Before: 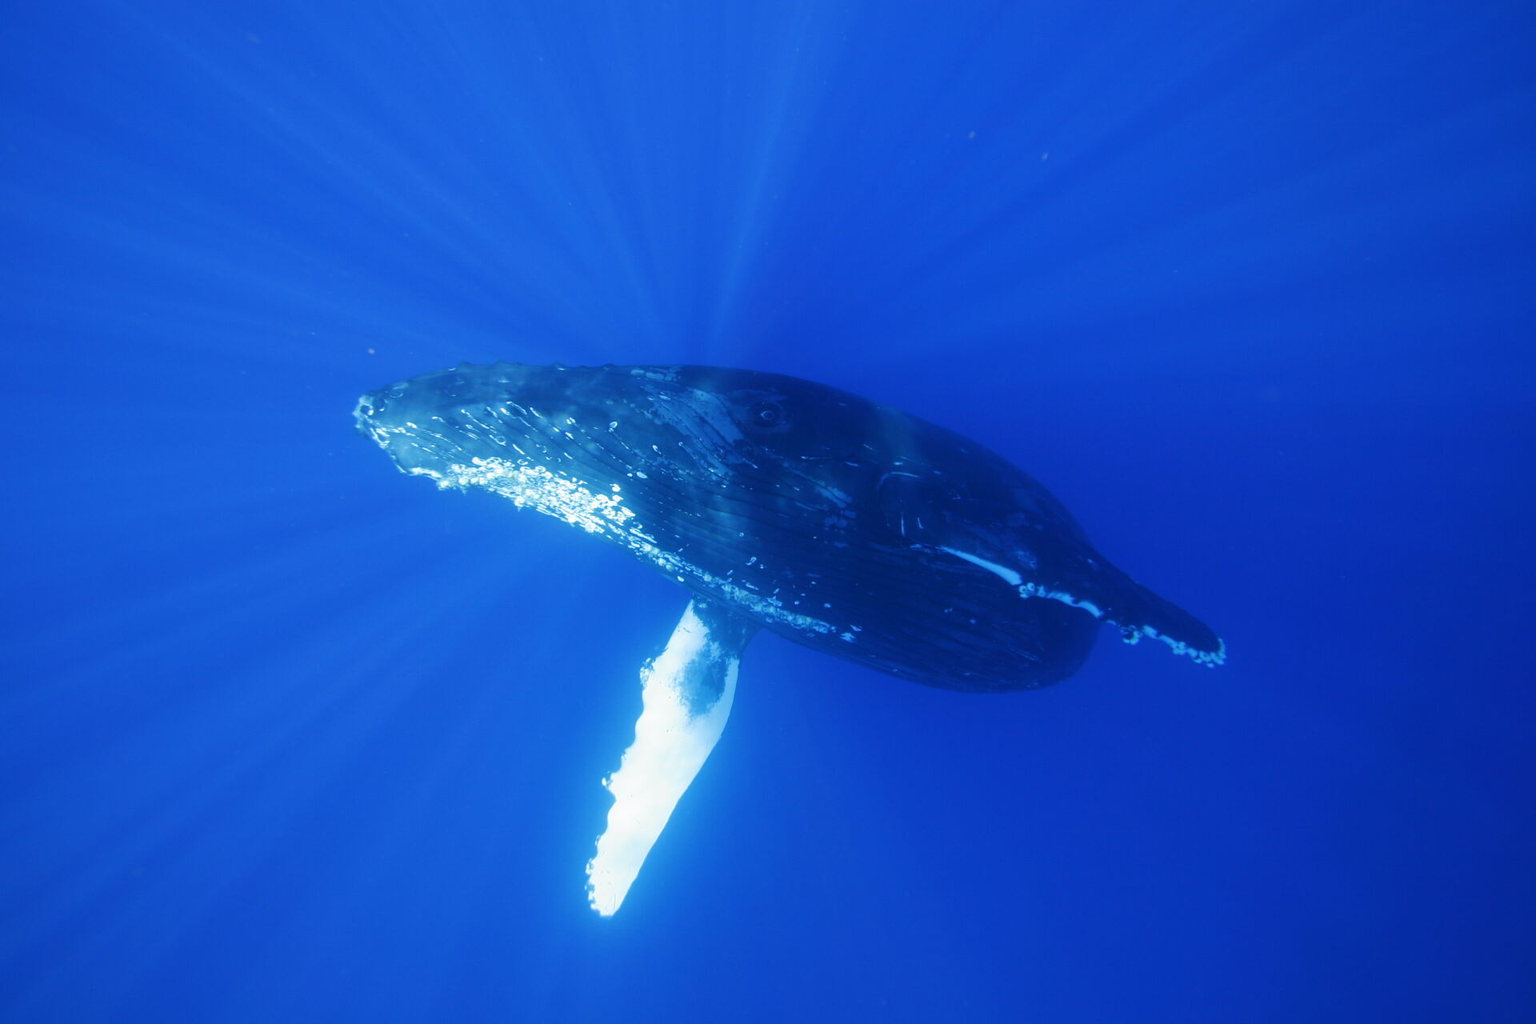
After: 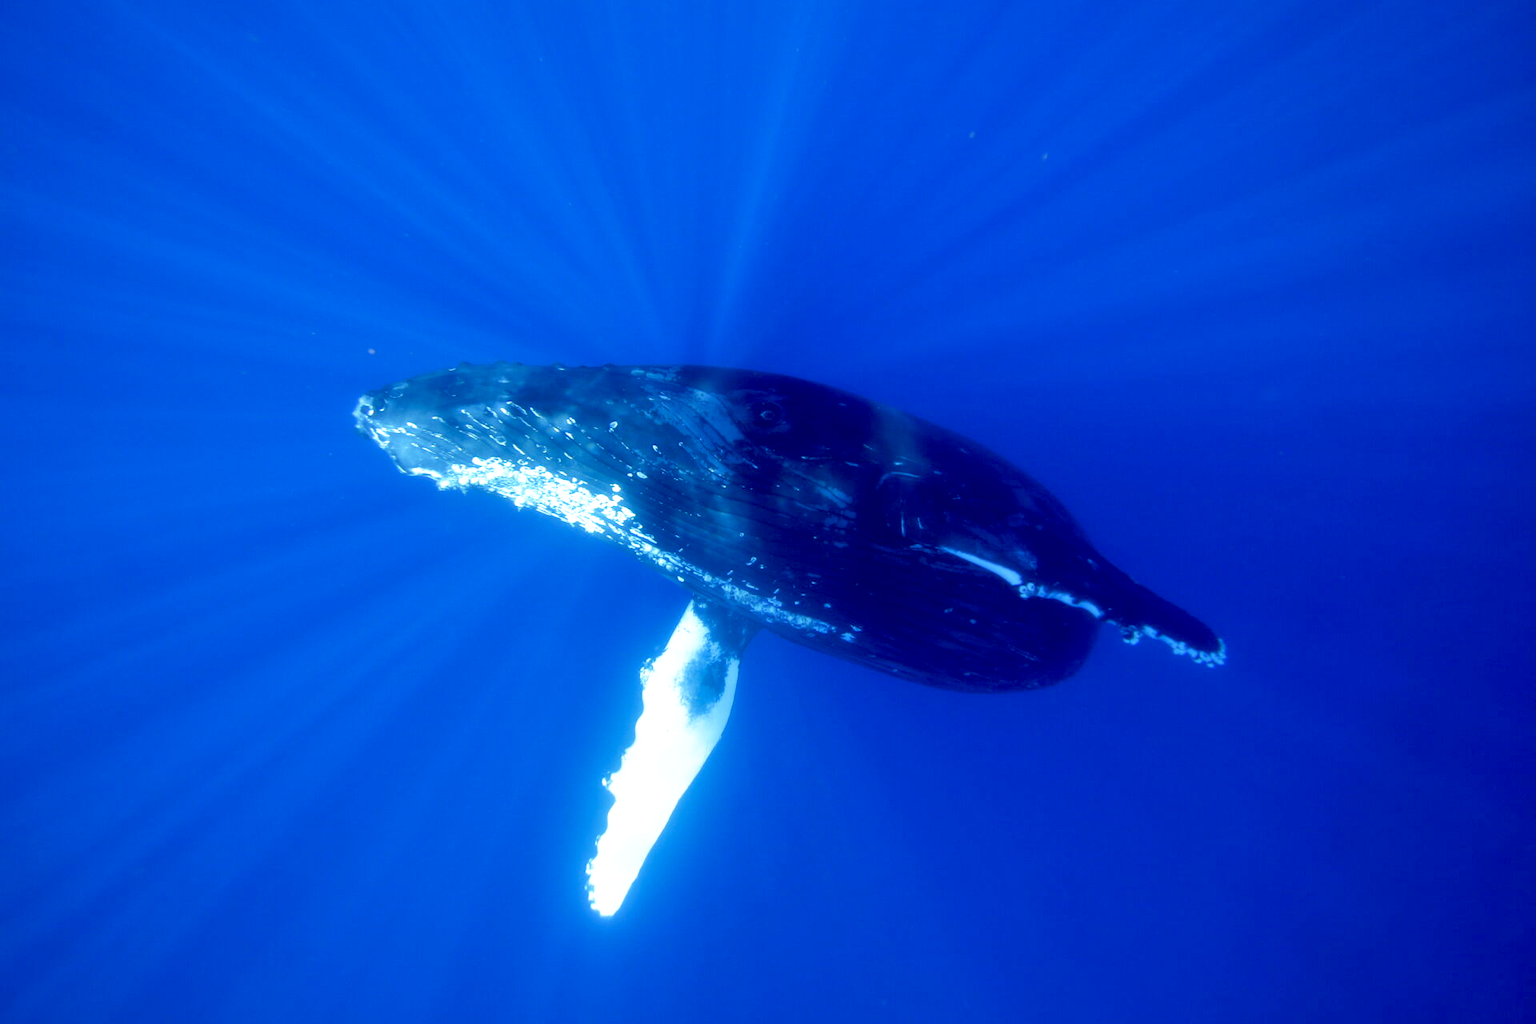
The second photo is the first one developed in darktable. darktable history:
contrast equalizer: y [[0.514, 0.573, 0.581, 0.508, 0.5, 0.5], [0.5 ×6], [0.5 ×6], [0 ×6], [0 ×6]]
base curve: curves: ch0 [(0.017, 0) (0.425, 0.441) (0.844, 0.933) (1, 1)], preserve colors none
